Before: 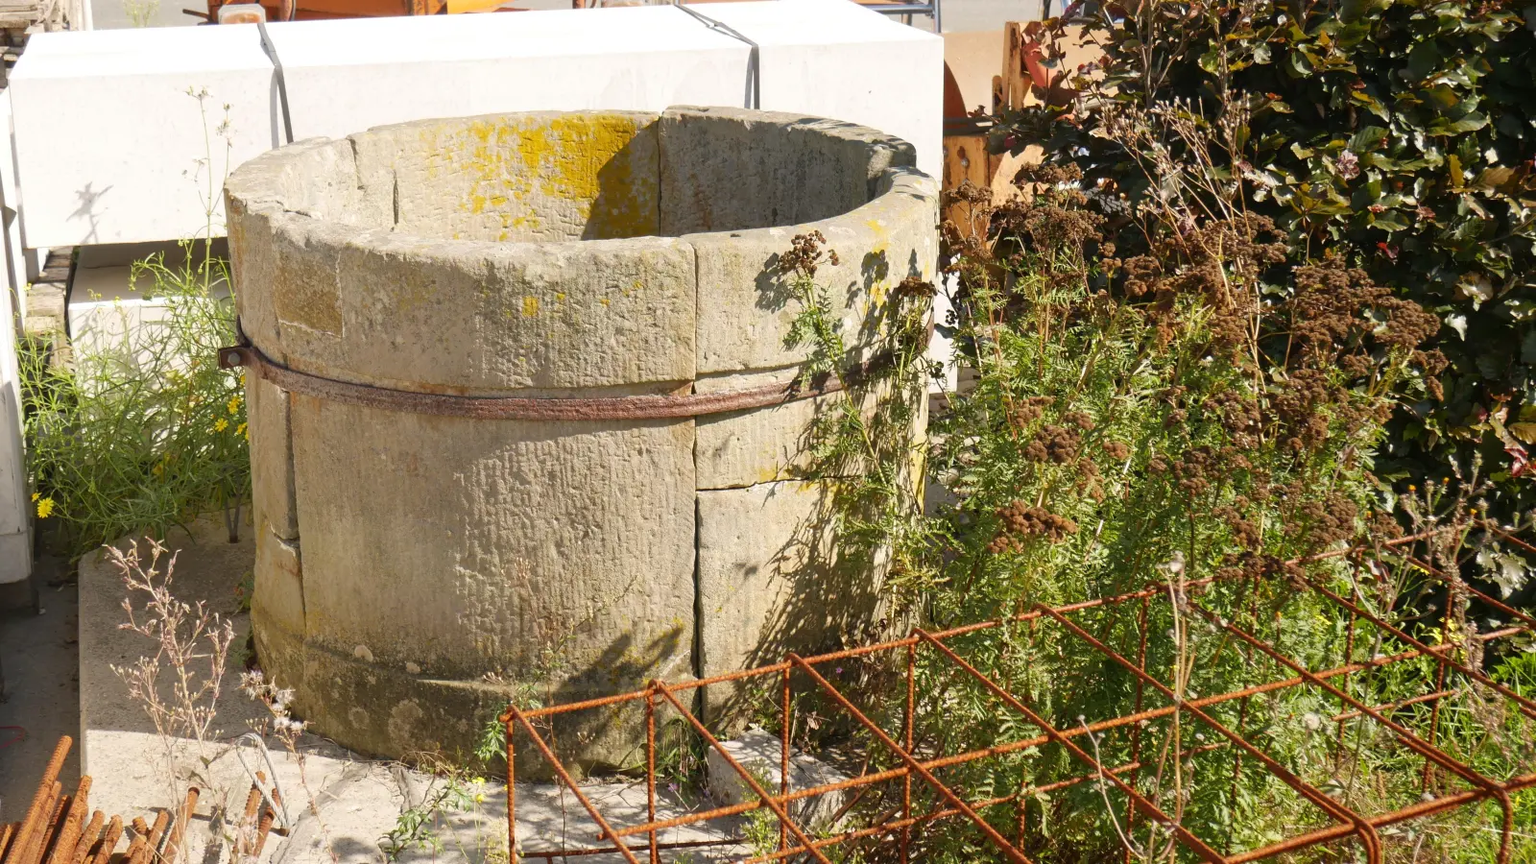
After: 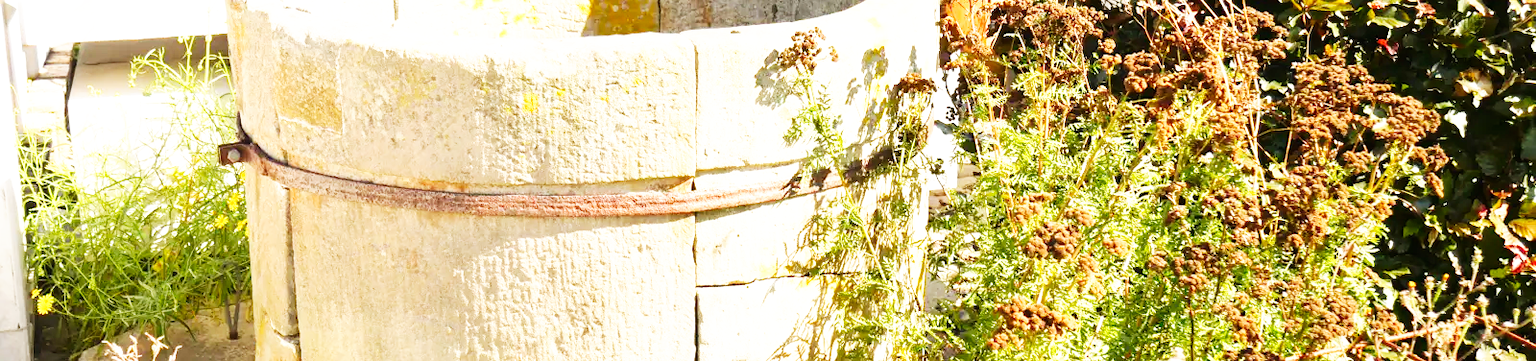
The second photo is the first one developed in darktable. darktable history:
exposure: black level correction 0, exposure 0.694 EV, compensate exposure bias true, compensate highlight preservation false
base curve: curves: ch0 [(0, 0) (0.007, 0.004) (0.027, 0.03) (0.046, 0.07) (0.207, 0.54) (0.442, 0.872) (0.673, 0.972) (1, 1)], preserve colors none
crop and rotate: top 23.624%, bottom 34.465%
contrast brightness saturation: contrast 0.079, saturation 0.024
